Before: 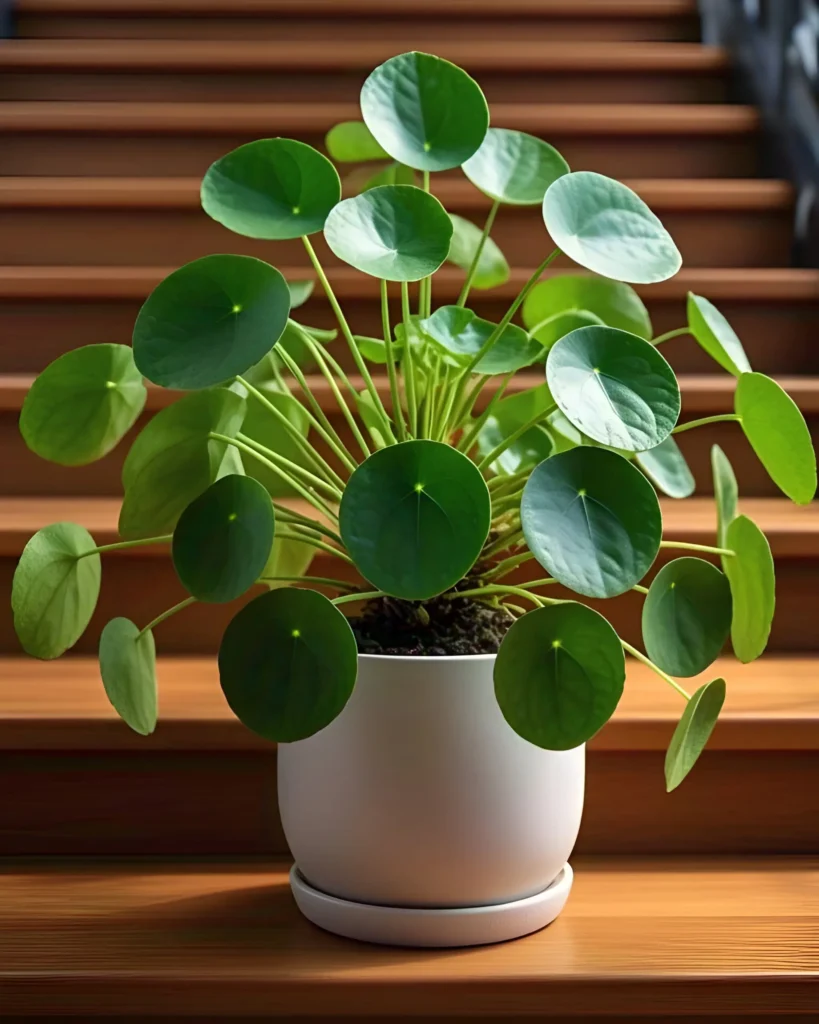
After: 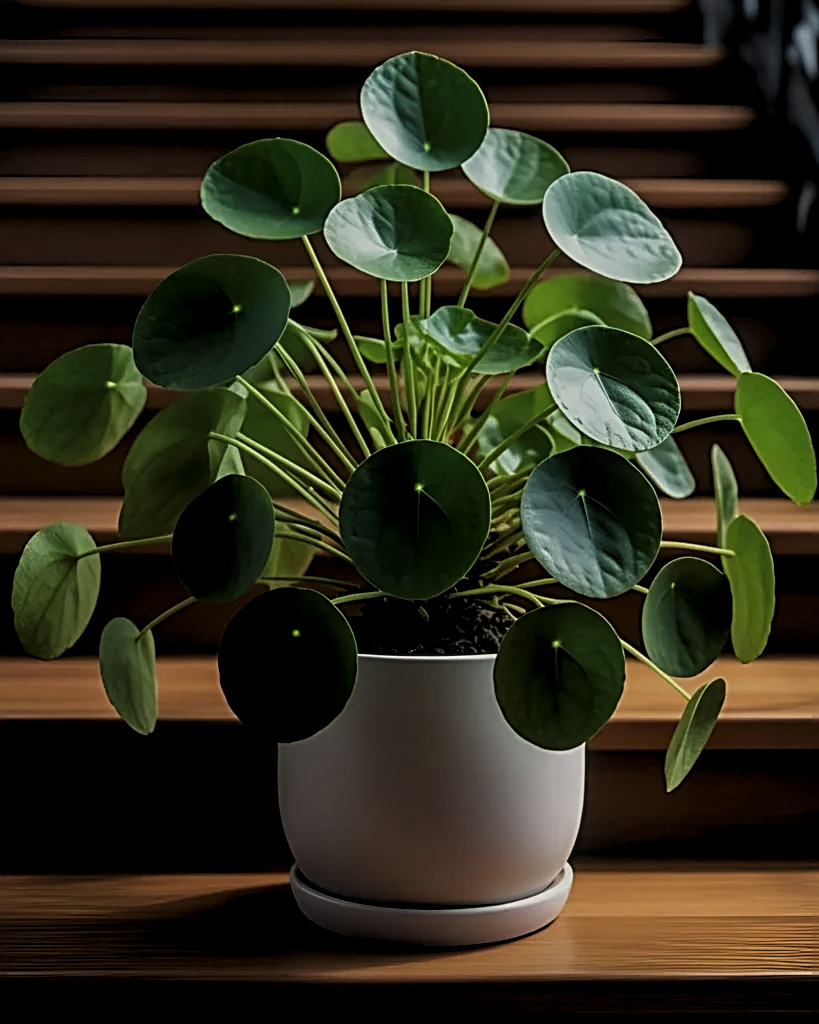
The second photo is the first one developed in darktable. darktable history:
shadows and highlights: shadows -1.53, highlights 38.66
sharpen: radius 2.582, amount 0.699
levels: levels [0.116, 0.574, 1]
exposure: black level correction 0, exposure -0.7 EV, compensate exposure bias true, compensate highlight preservation false
local contrast: on, module defaults
